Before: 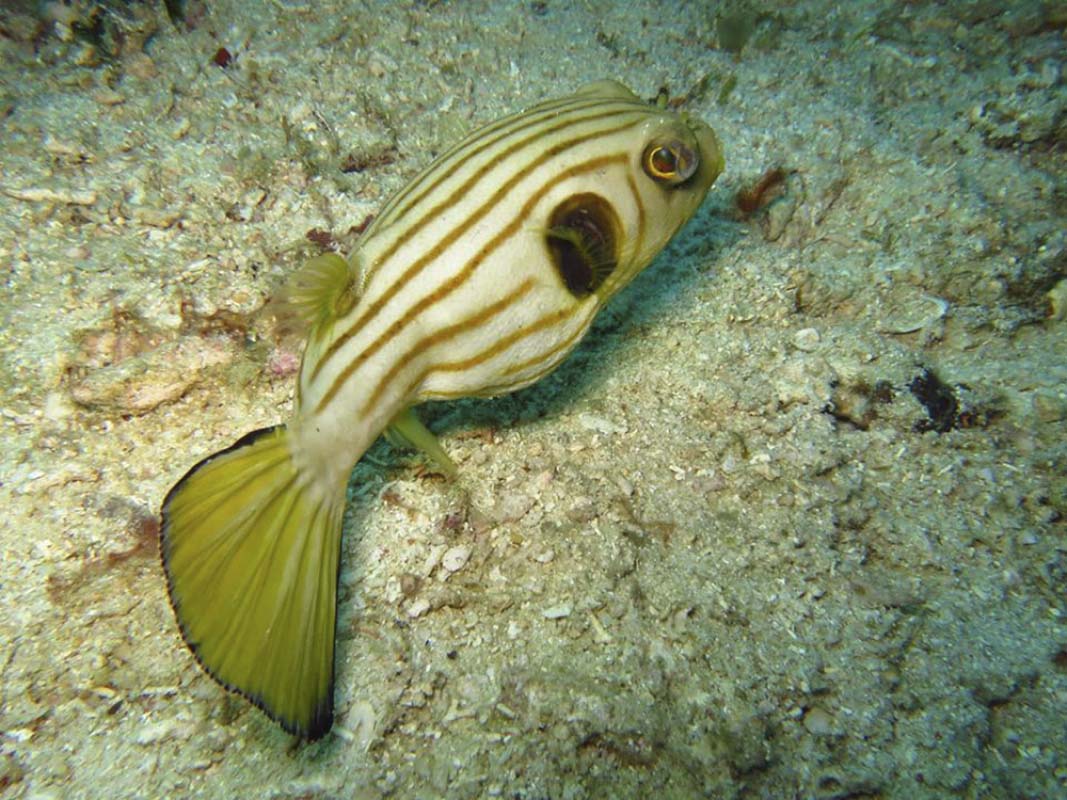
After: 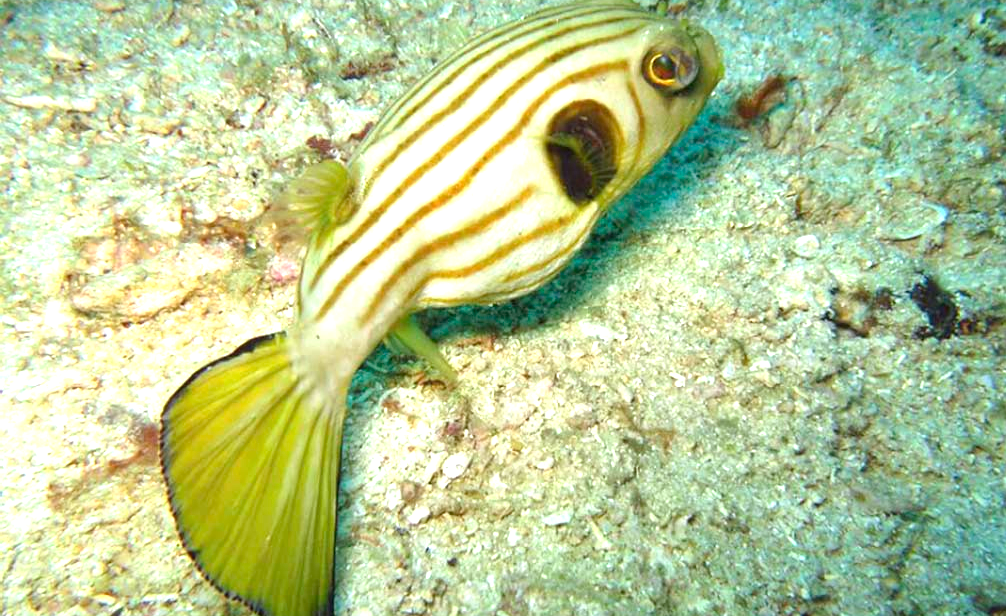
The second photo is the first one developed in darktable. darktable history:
white balance: red 0.98, blue 1.034
crop and rotate: angle 0.03°, top 11.643%, right 5.651%, bottom 11.189%
exposure: exposure 1 EV, compensate highlight preservation false
